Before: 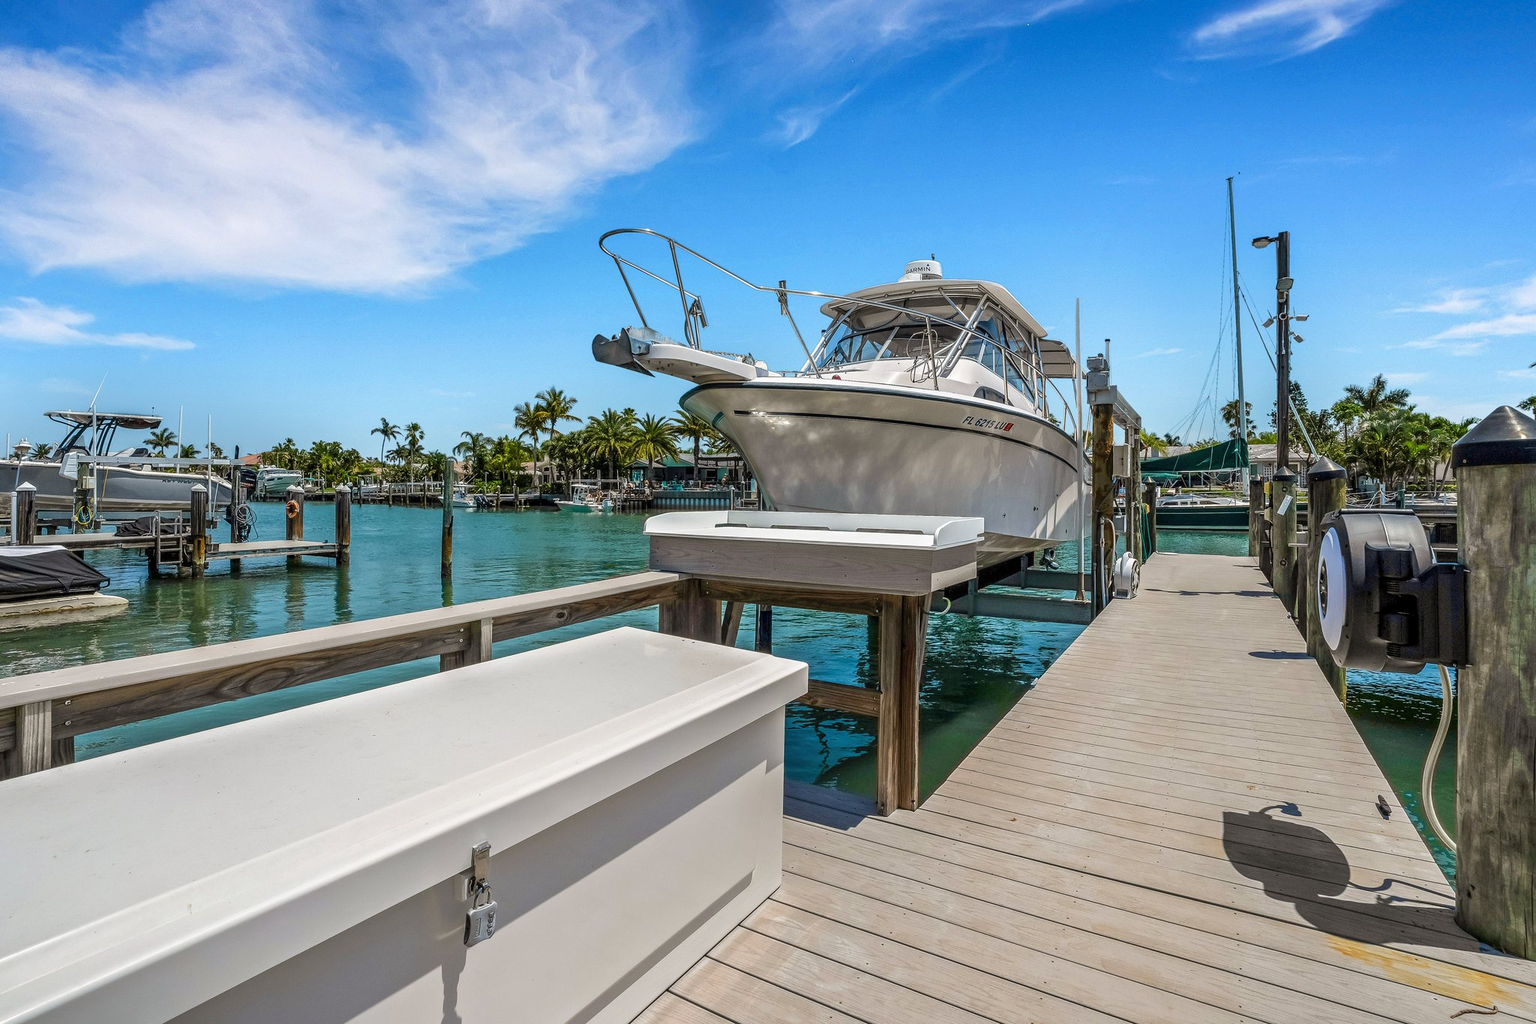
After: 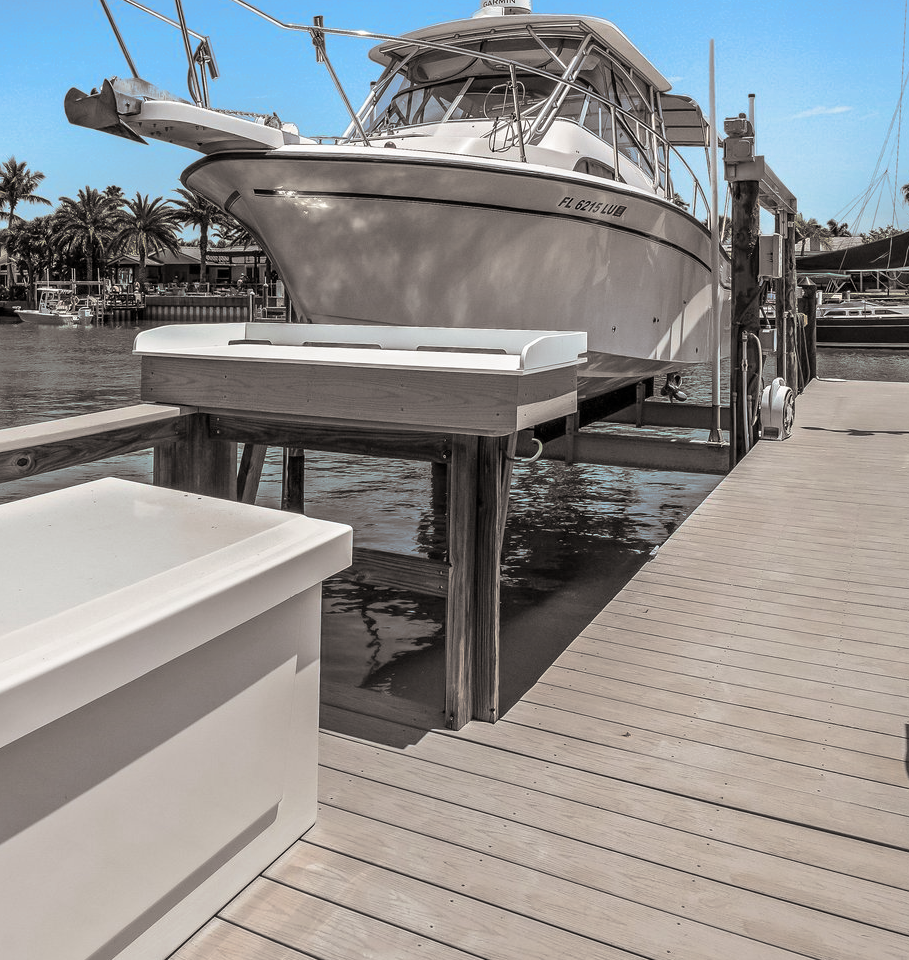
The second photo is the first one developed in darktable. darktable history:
crop: left 35.432%, top 26.233%, right 20.145%, bottom 3.432%
split-toning: shadows › hue 26°, shadows › saturation 0.09, highlights › hue 40°, highlights › saturation 0.18, balance -63, compress 0%
